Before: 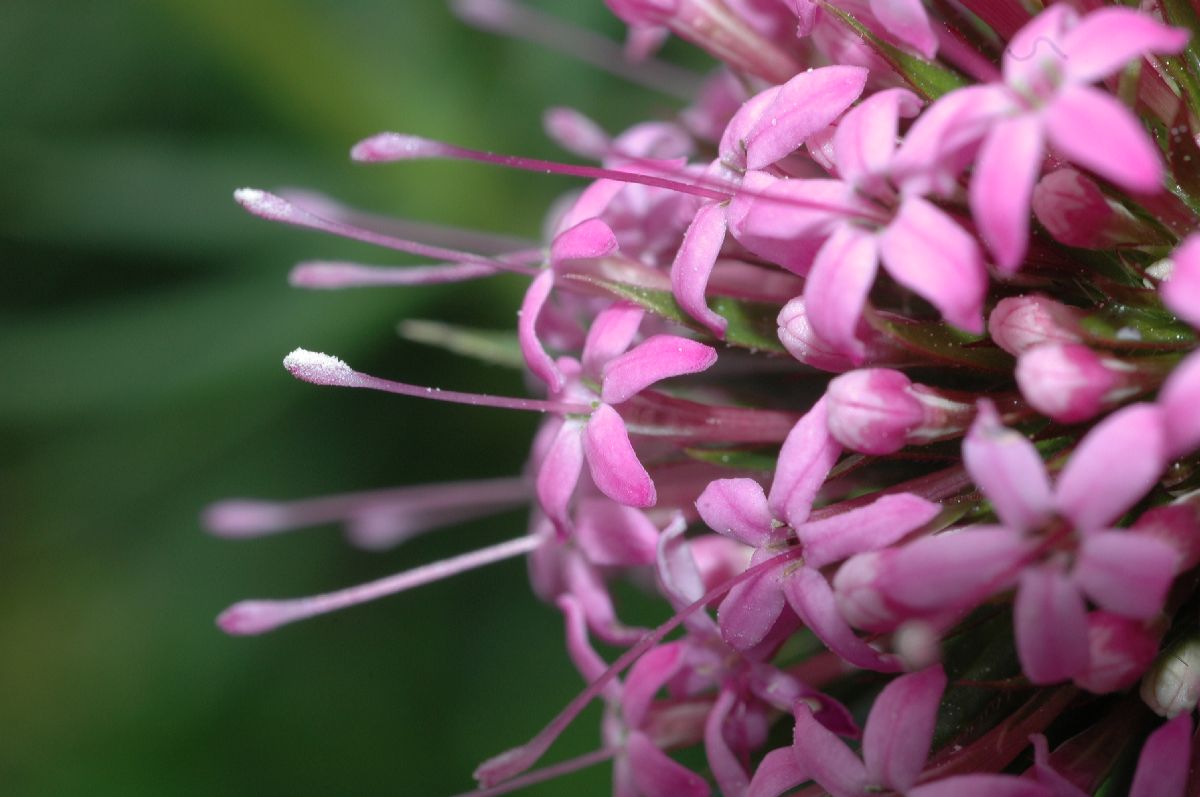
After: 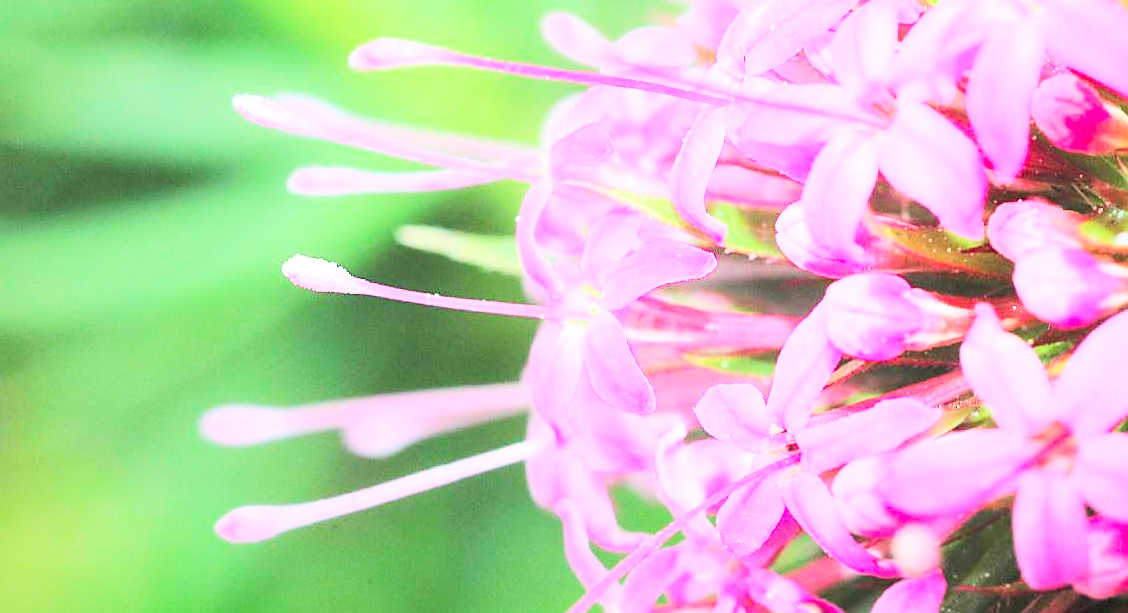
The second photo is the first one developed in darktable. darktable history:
sharpen: on, module defaults
exposure: black level correction -0.002, exposure 1.11 EV, compensate highlight preservation false
tone curve: curves: ch0 [(0, 0) (0.417, 0.851) (1, 1)], color space Lab, linked channels, preserve colors none
crop and rotate: angle 0.084°, top 11.76%, right 5.792%, bottom 11.11%
